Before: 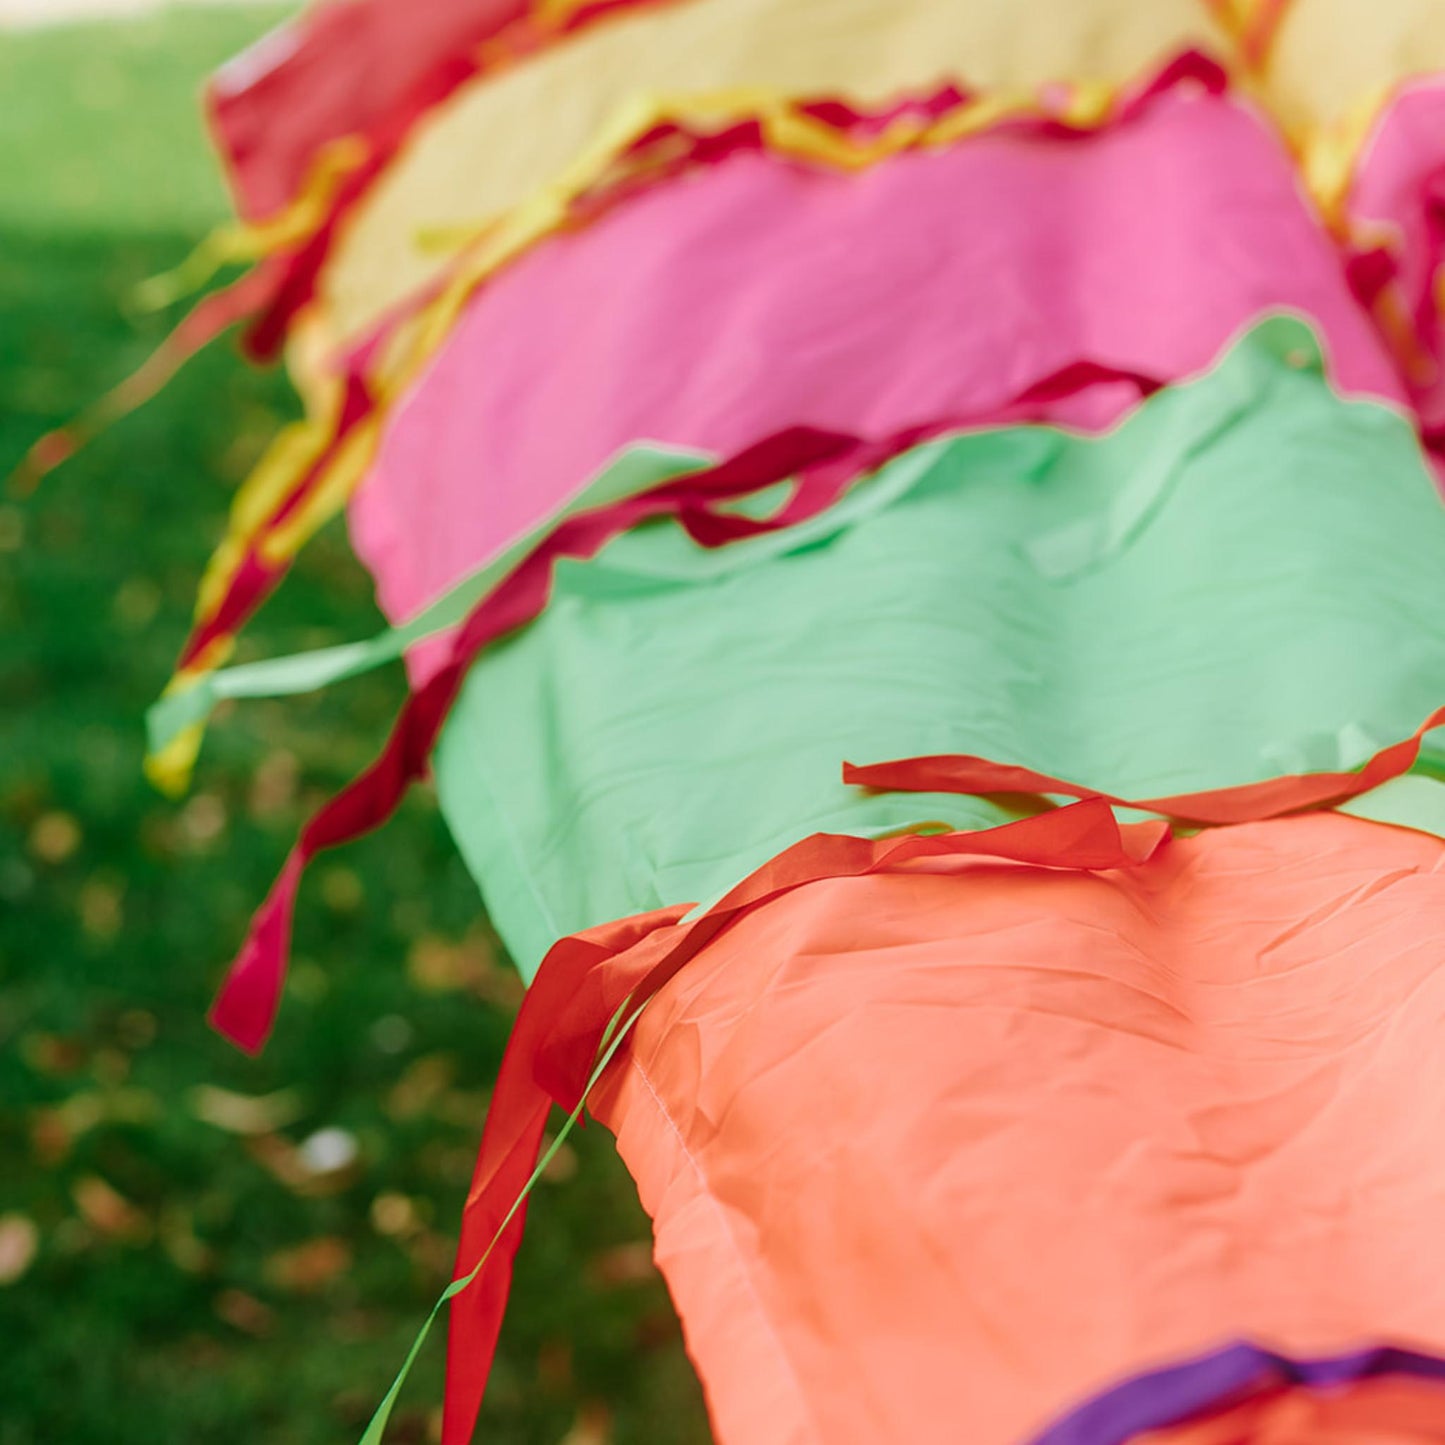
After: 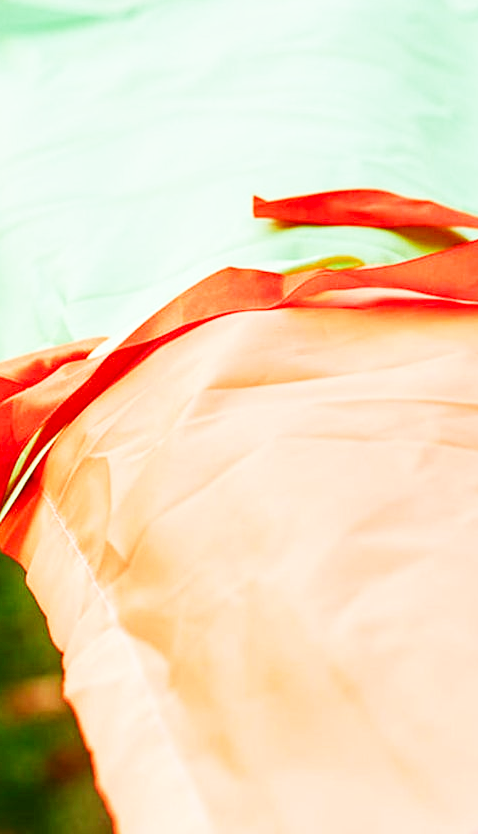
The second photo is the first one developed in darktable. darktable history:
crop: left 40.878%, top 39.176%, right 25.993%, bottom 3.081%
contrast brightness saturation: saturation -0.05
base curve: curves: ch0 [(0, 0) (0.007, 0.004) (0.027, 0.03) (0.046, 0.07) (0.207, 0.54) (0.442, 0.872) (0.673, 0.972) (1, 1)], preserve colors none
local contrast: highlights 100%, shadows 100%, detail 120%, midtone range 0.2
sharpen: amount 0.2
